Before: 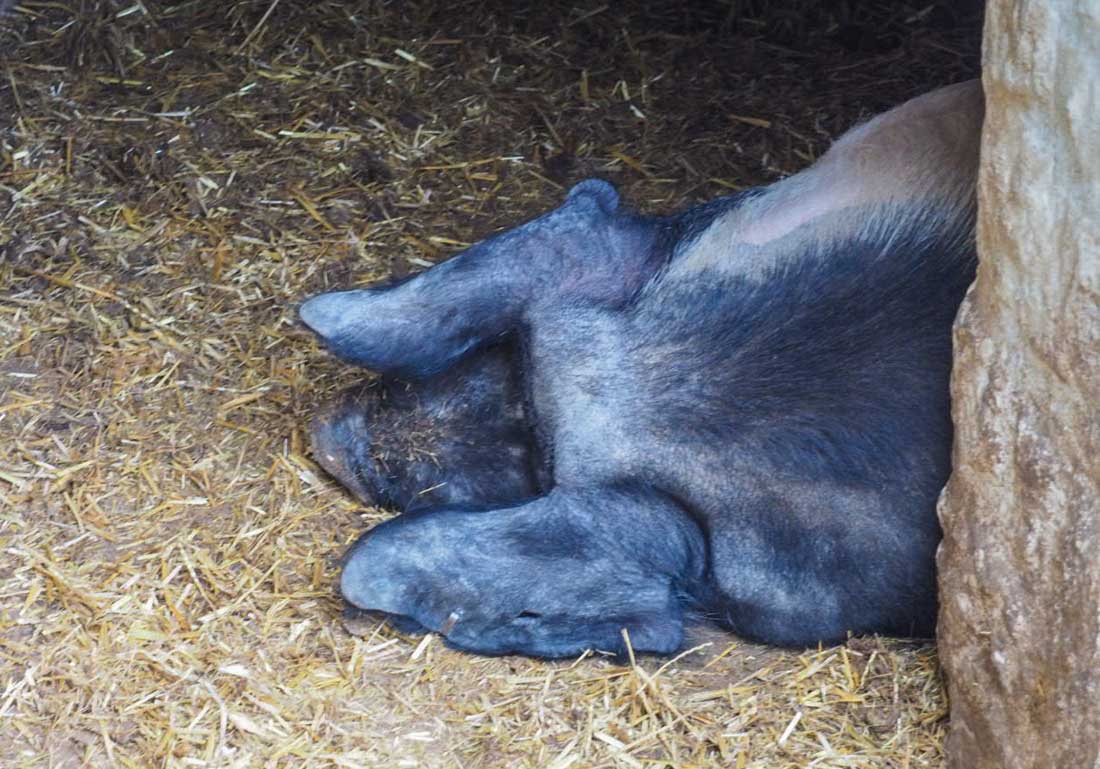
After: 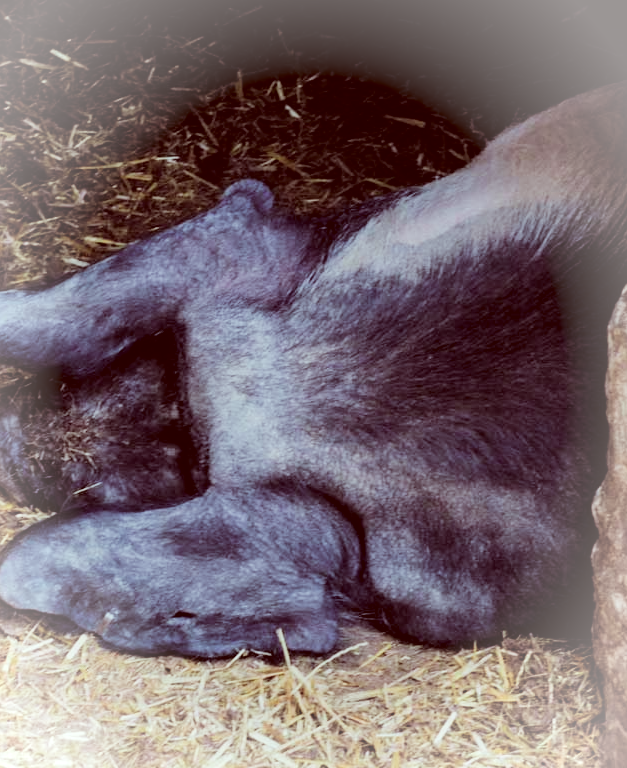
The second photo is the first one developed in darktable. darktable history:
crop: left 31.42%, top 0.004%, right 11.547%
vignetting: brightness 0.309, saturation 0.003, automatic ratio true
contrast brightness saturation: saturation -0.175
filmic rgb: black relative exposure -5.04 EV, white relative exposure 3.99 EV, threshold 3.04 EV, hardness 2.9, contrast 1.3, highlights saturation mix -30.31%, enable highlight reconstruction true
color correction: highlights a* -6.99, highlights b* -0.207, shadows a* 20.68, shadows b* 11.83
